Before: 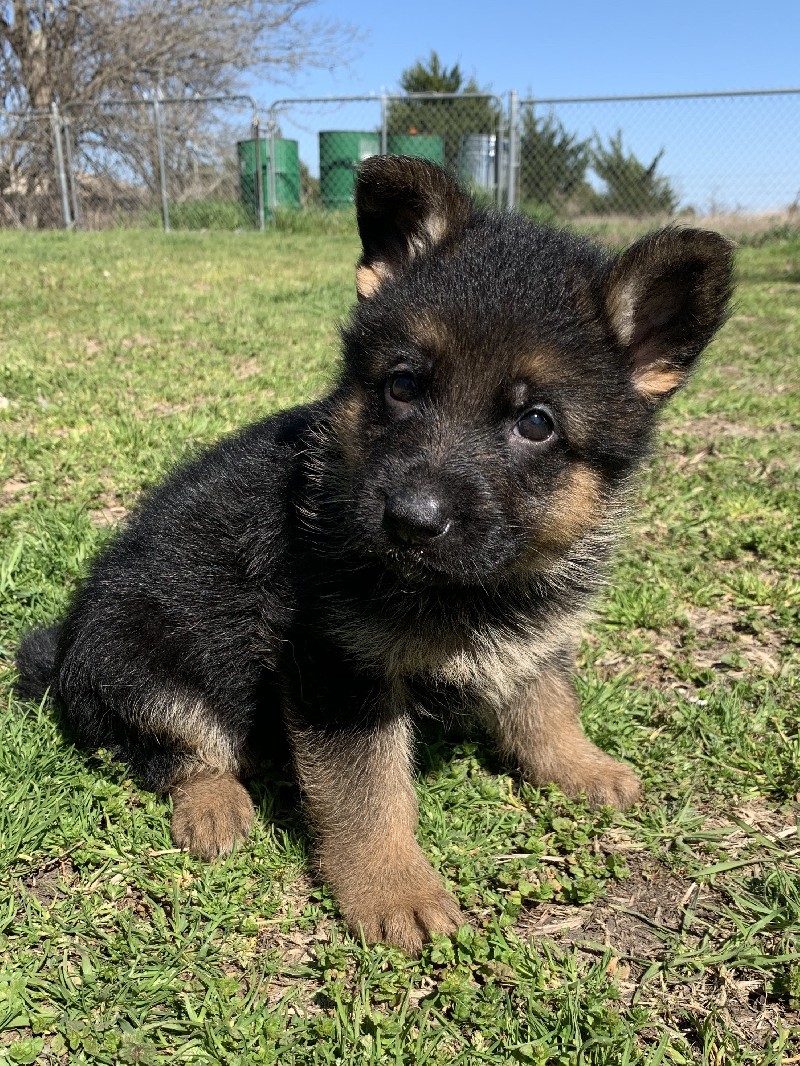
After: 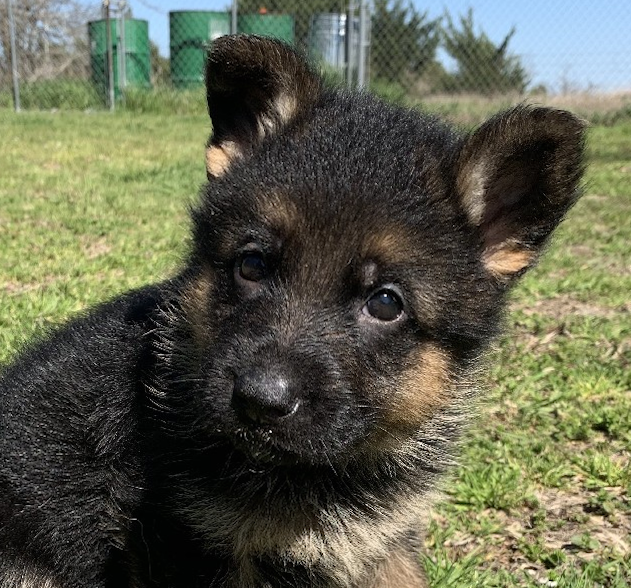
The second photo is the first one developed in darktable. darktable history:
exposure: black level correction 0, compensate exposure bias true, compensate highlight preservation false
crop: left 18.38%, top 11.092%, right 2.134%, bottom 33.217%
rotate and perspective: rotation 0.192°, lens shift (horizontal) -0.015, crop left 0.005, crop right 0.996, crop top 0.006, crop bottom 0.99
